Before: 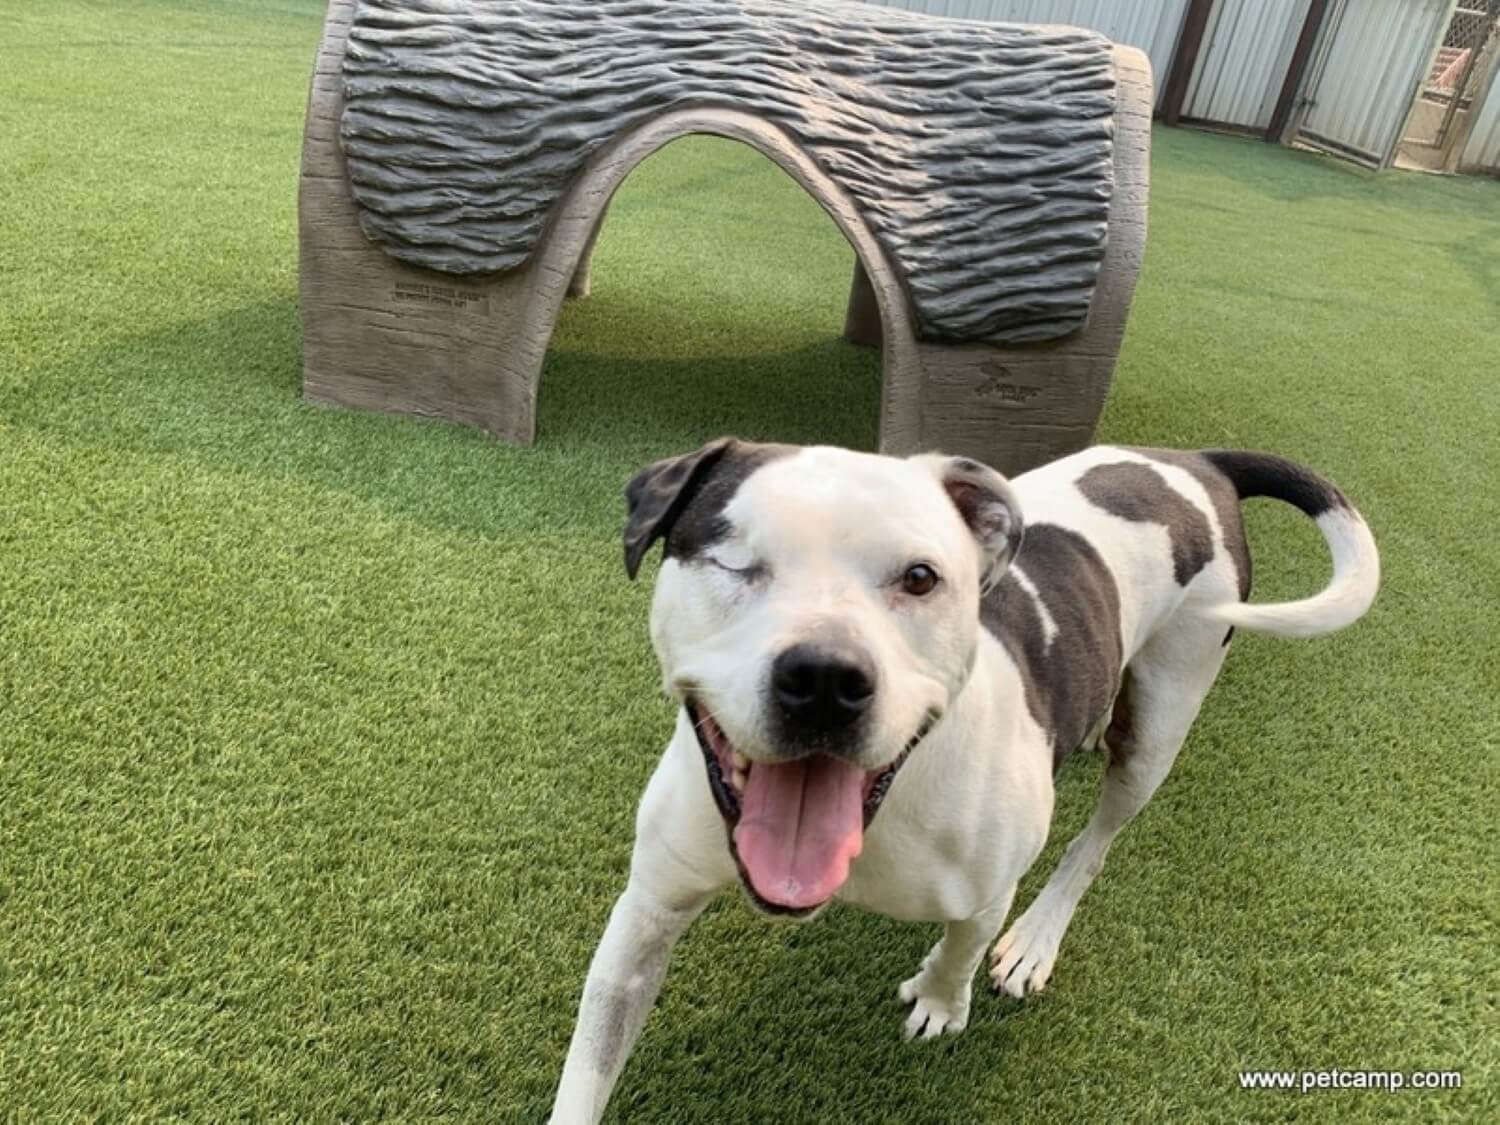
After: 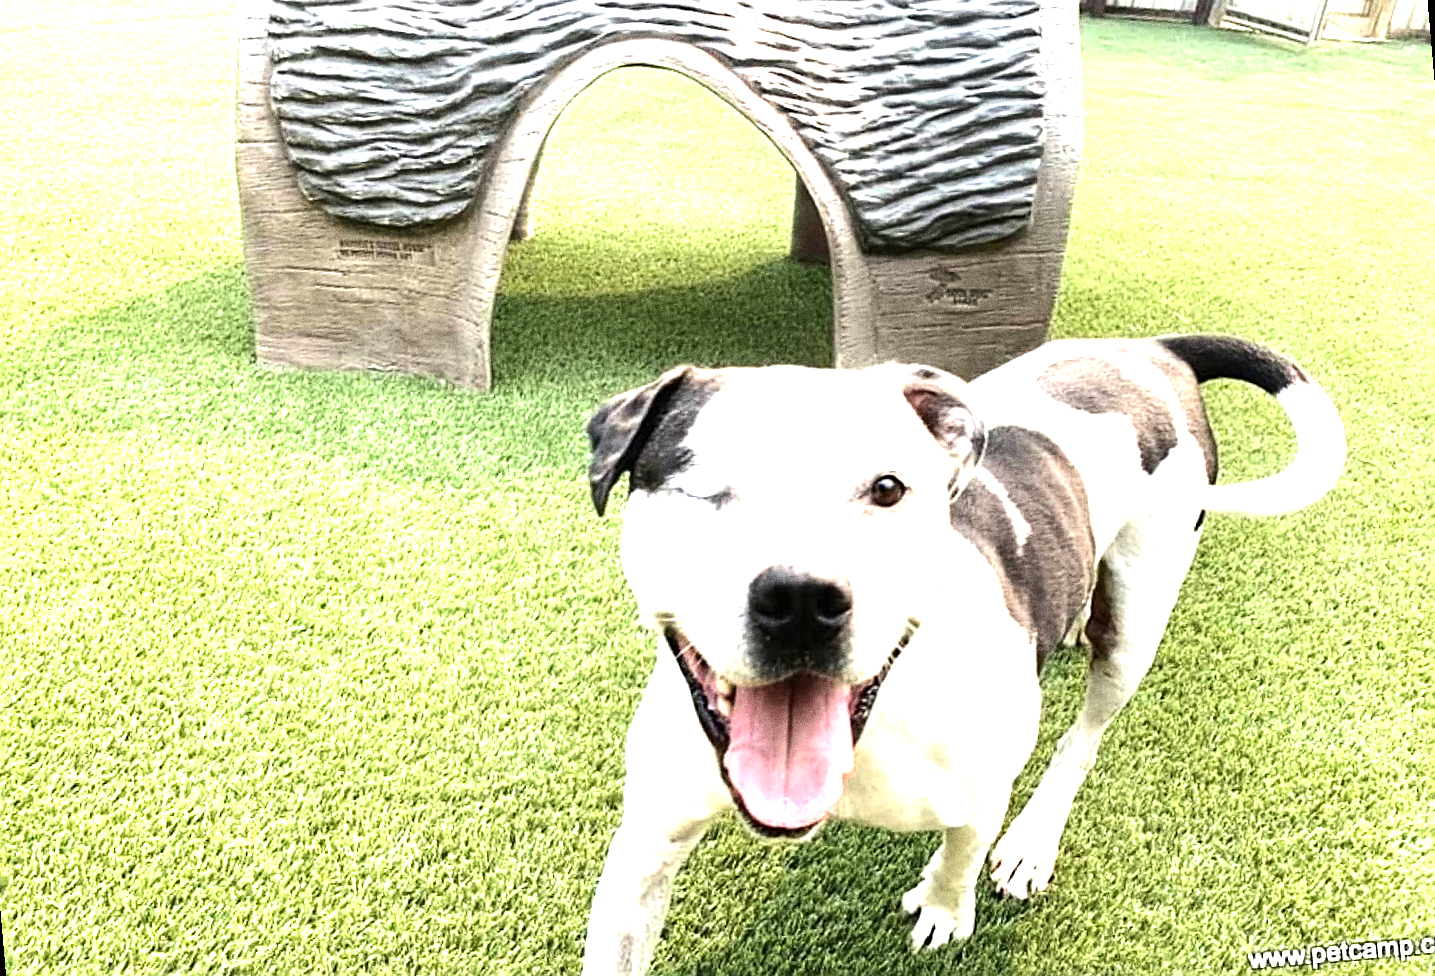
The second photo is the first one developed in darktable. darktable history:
sharpen: on, module defaults
exposure: black level correction 0, exposure 1.45 EV, compensate exposure bias true, compensate highlight preservation false
tone equalizer: -8 EV -0.75 EV, -7 EV -0.7 EV, -6 EV -0.6 EV, -5 EV -0.4 EV, -3 EV 0.4 EV, -2 EV 0.6 EV, -1 EV 0.7 EV, +0 EV 0.75 EV, edges refinement/feathering 500, mask exposure compensation -1.57 EV, preserve details no
grain: coarseness 0.09 ISO, strength 40%
rotate and perspective: rotation -5°, crop left 0.05, crop right 0.952, crop top 0.11, crop bottom 0.89
